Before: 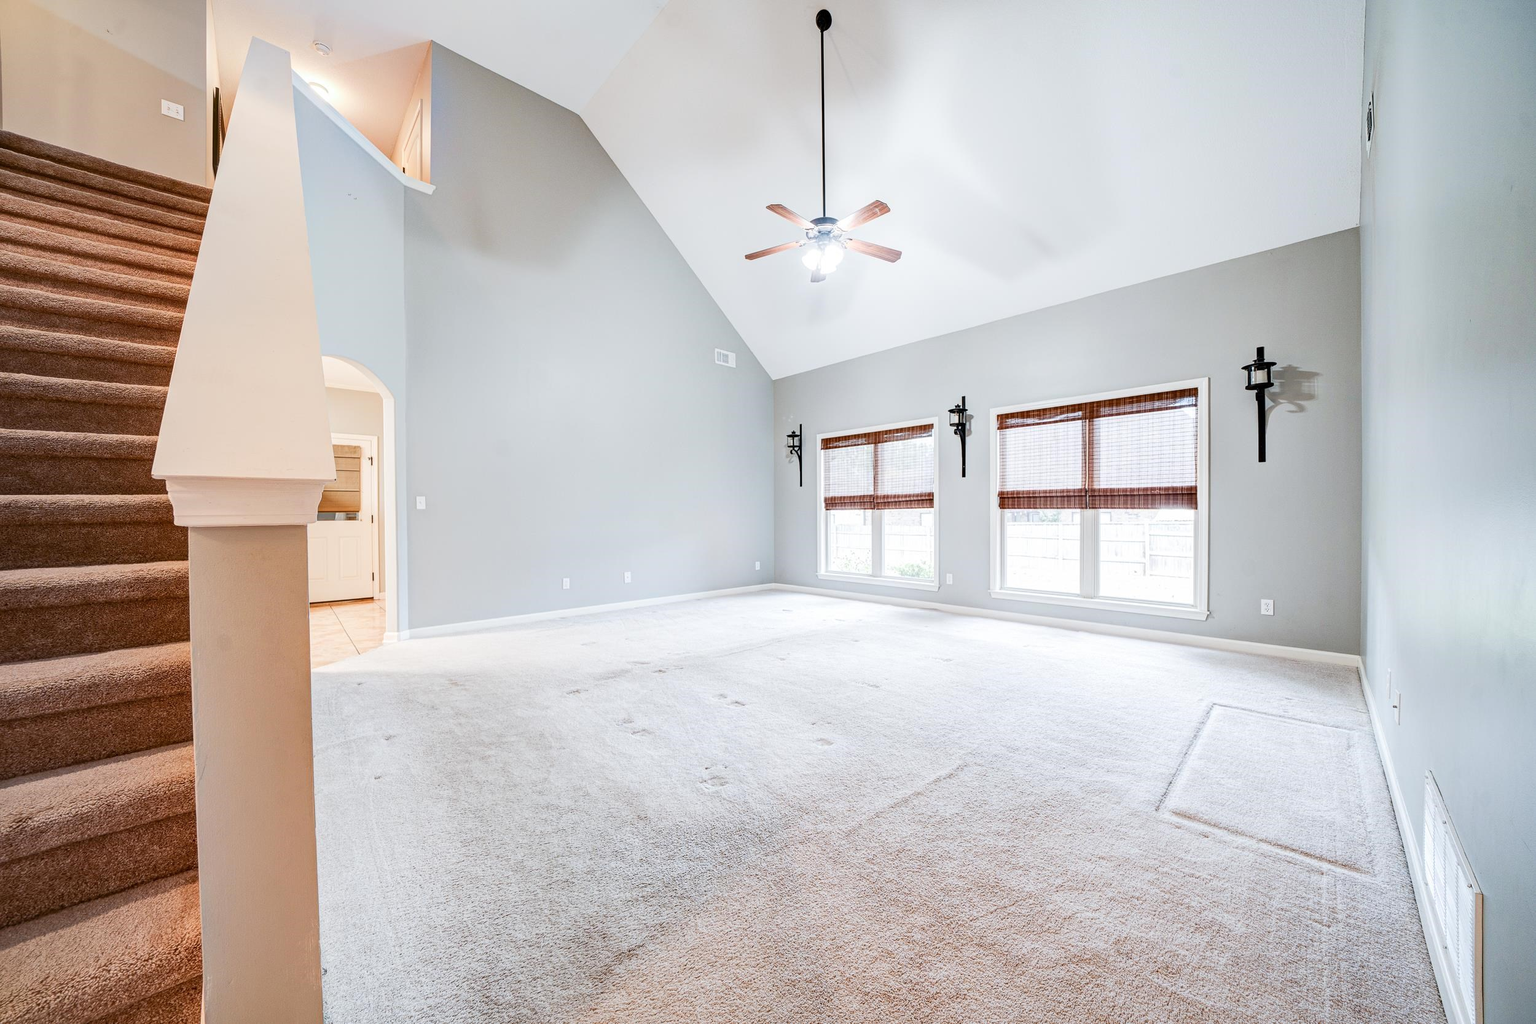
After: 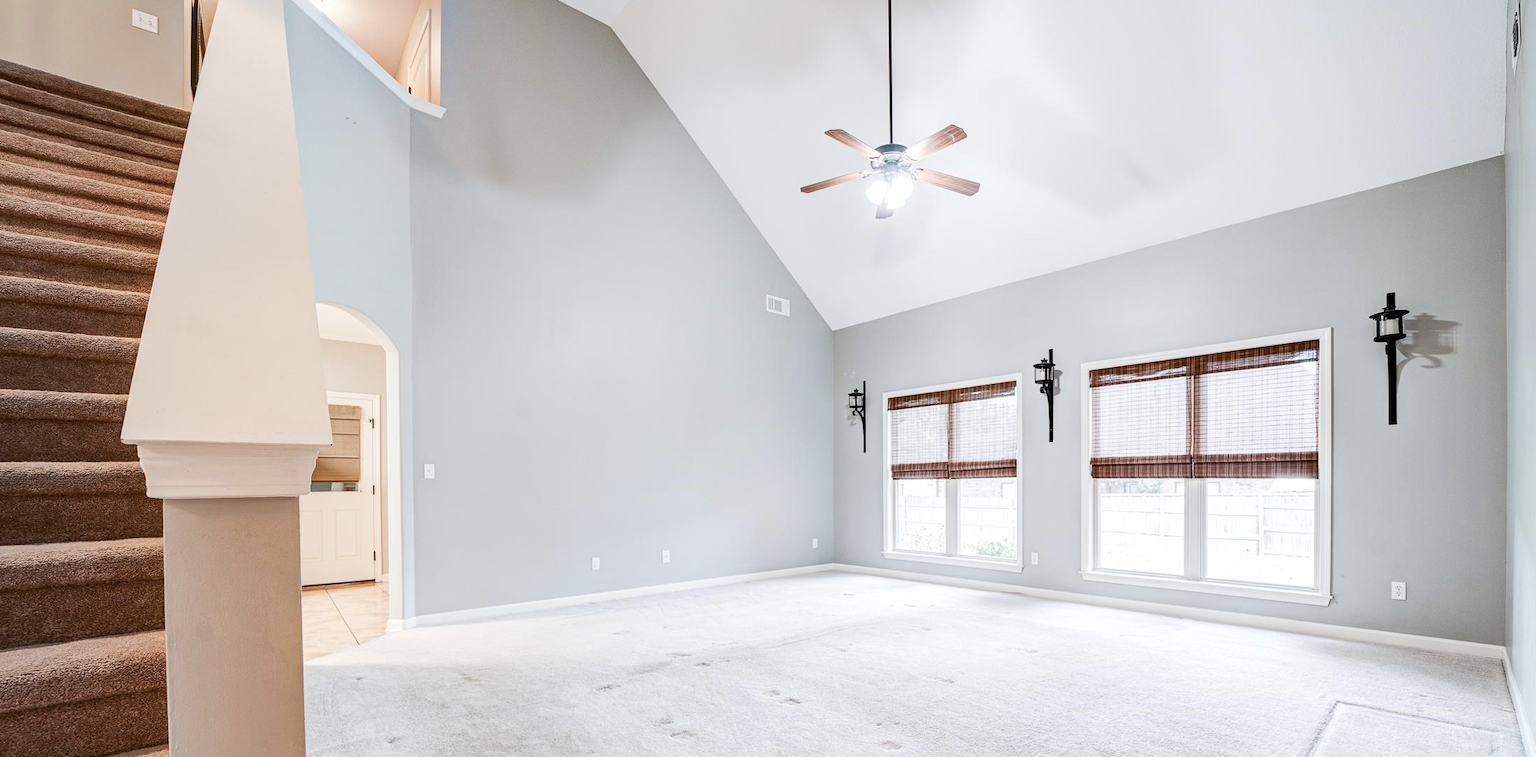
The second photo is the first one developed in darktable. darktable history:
contrast brightness saturation: contrast 0.06, brightness -0.01, saturation -0.23
crop: left 3.015%, top 8.969%, right 9.647%, bottom 26.457%
